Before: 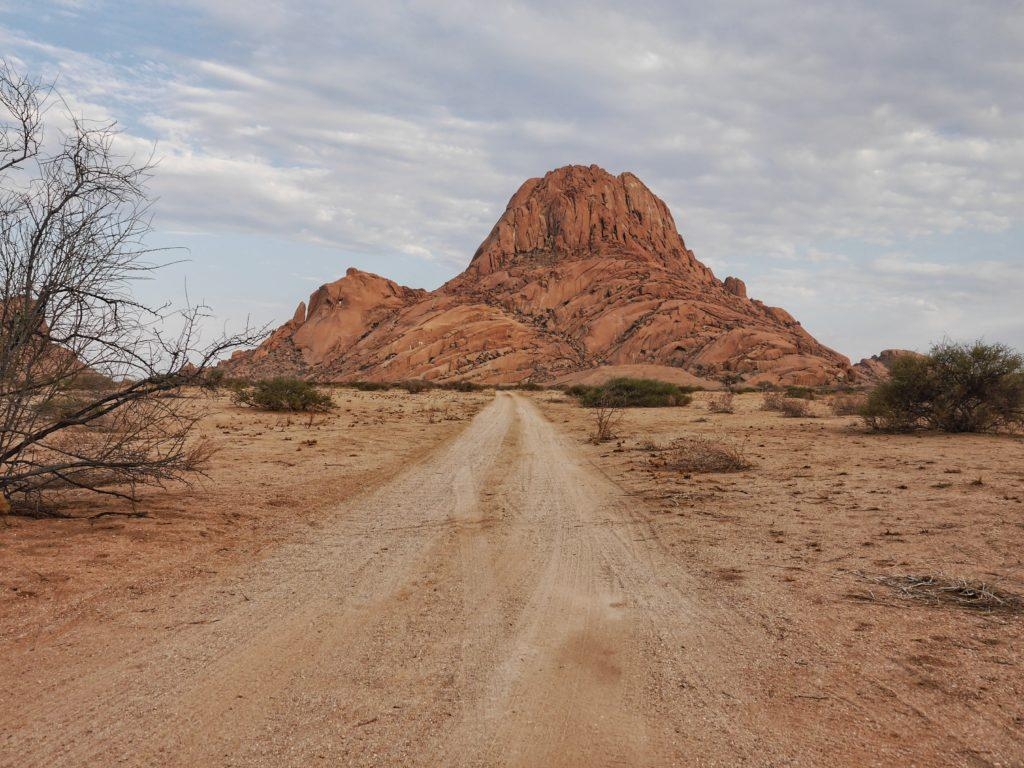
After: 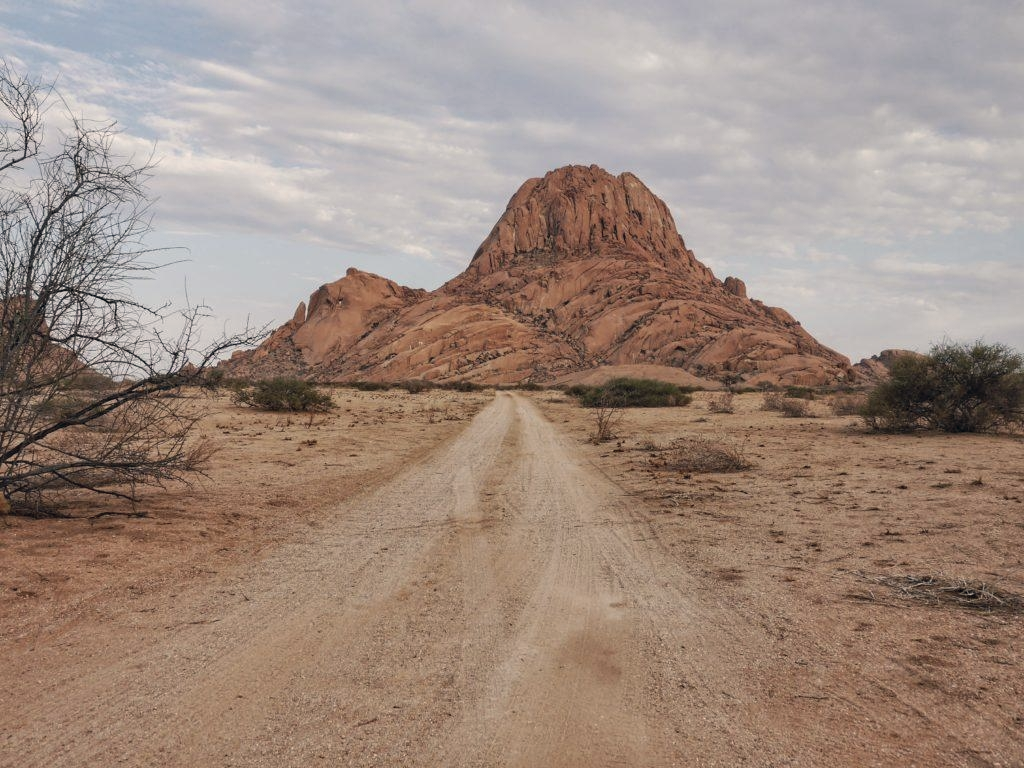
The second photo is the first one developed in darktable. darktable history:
color correction: highlights a* 2.93, highlights b* 5, shadows a* -2.53, shadows b* -4.96, saturation 0.77
